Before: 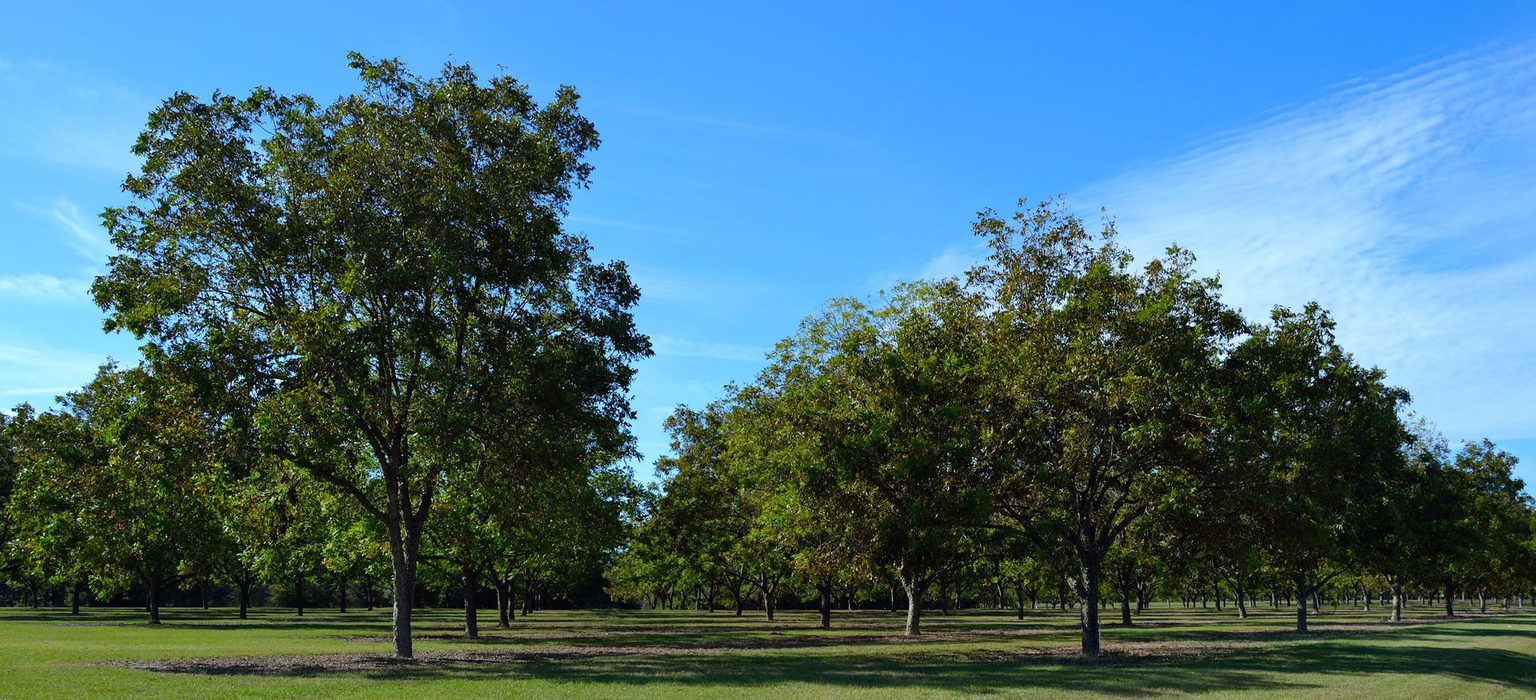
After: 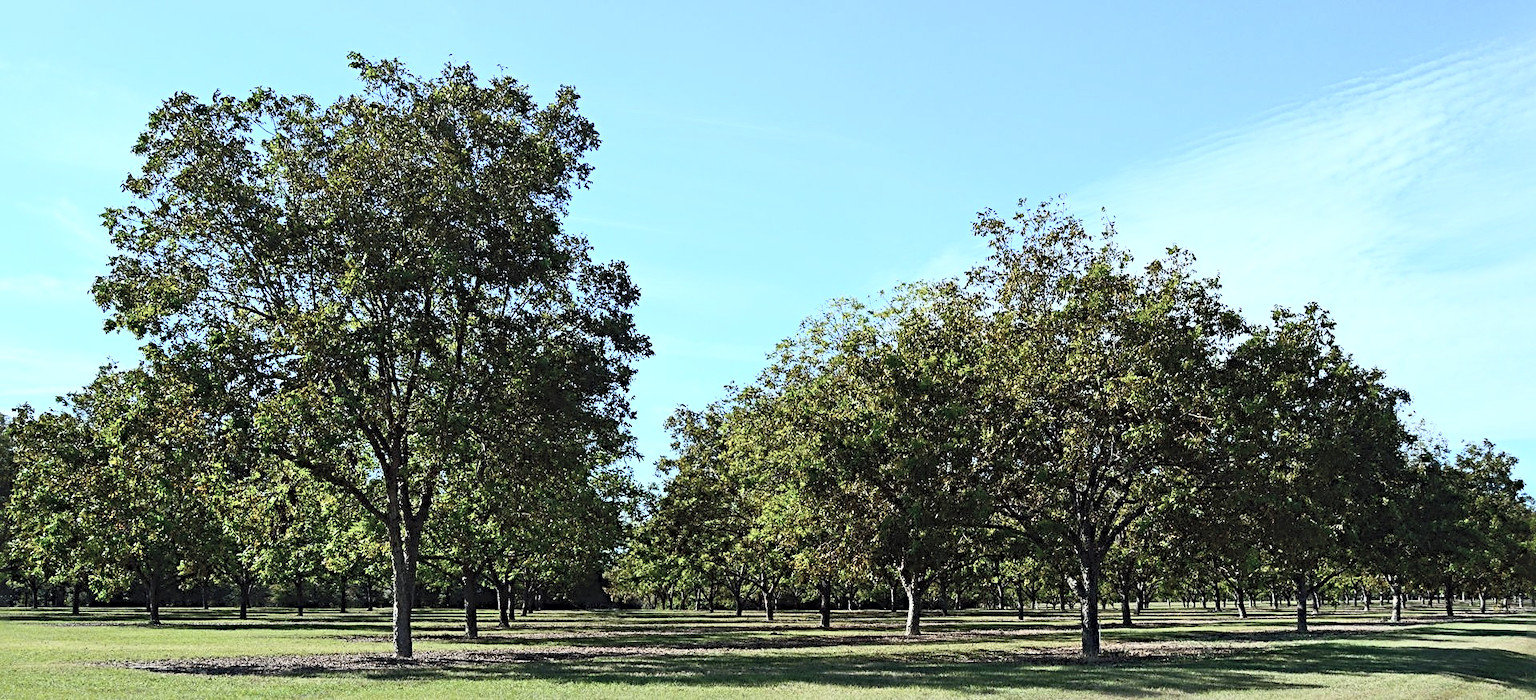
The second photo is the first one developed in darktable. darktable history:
exposure: compensate highlight preservation false
sharpen: radius 4.911
contrast brightness saturation: contrast 0.436, brightness 0.555, saturation -0.182
